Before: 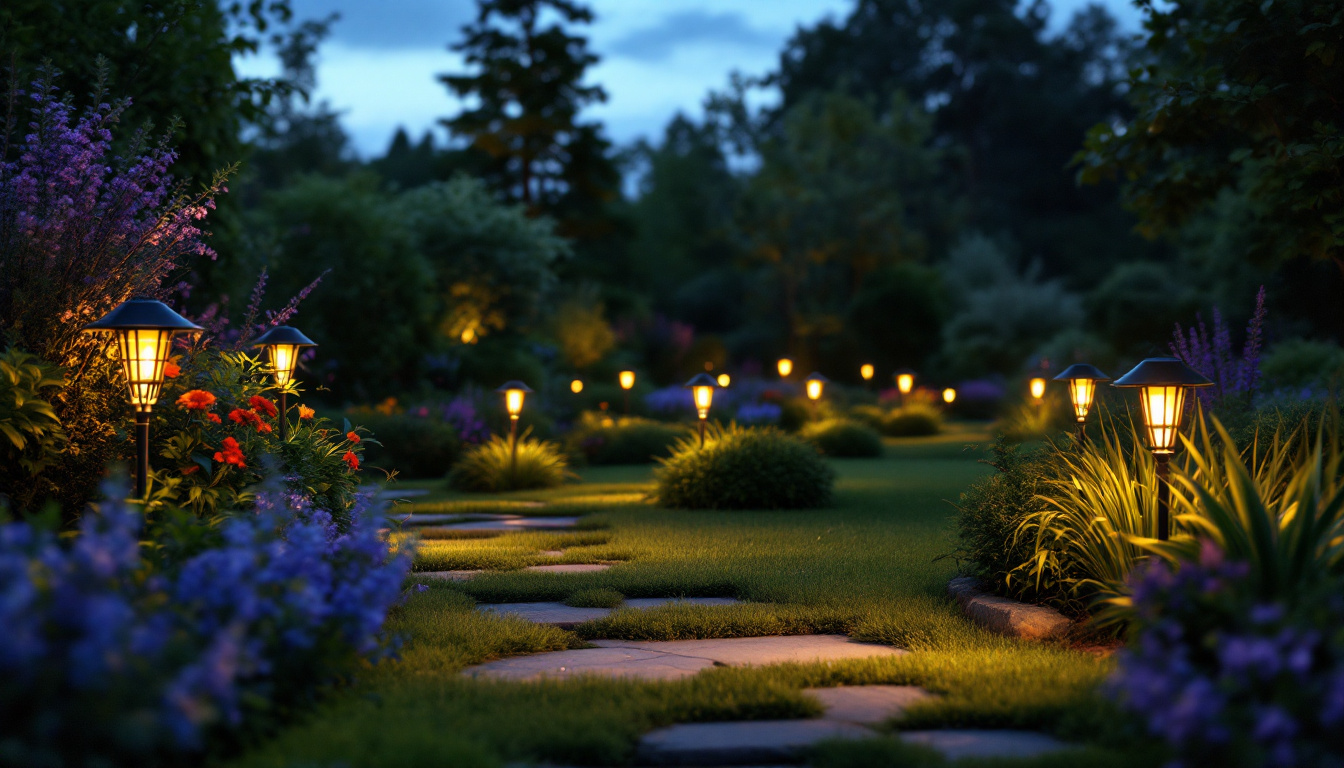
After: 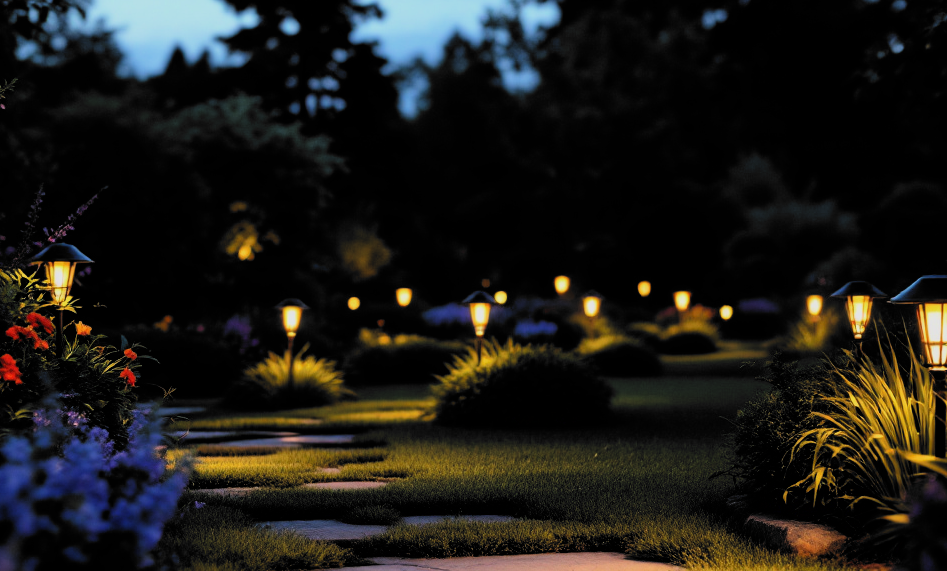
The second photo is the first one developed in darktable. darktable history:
filmic rgb: black relative exposure -5.07 EV, white relative exposure 3.97 EV, hardness 2.88, contrast 1.299, highlights saturation mix -31.21%, color science v6 (2022)
crop and rotate: left 16.658%, top 10.887%, right 12.841%, bottom 14.715%
